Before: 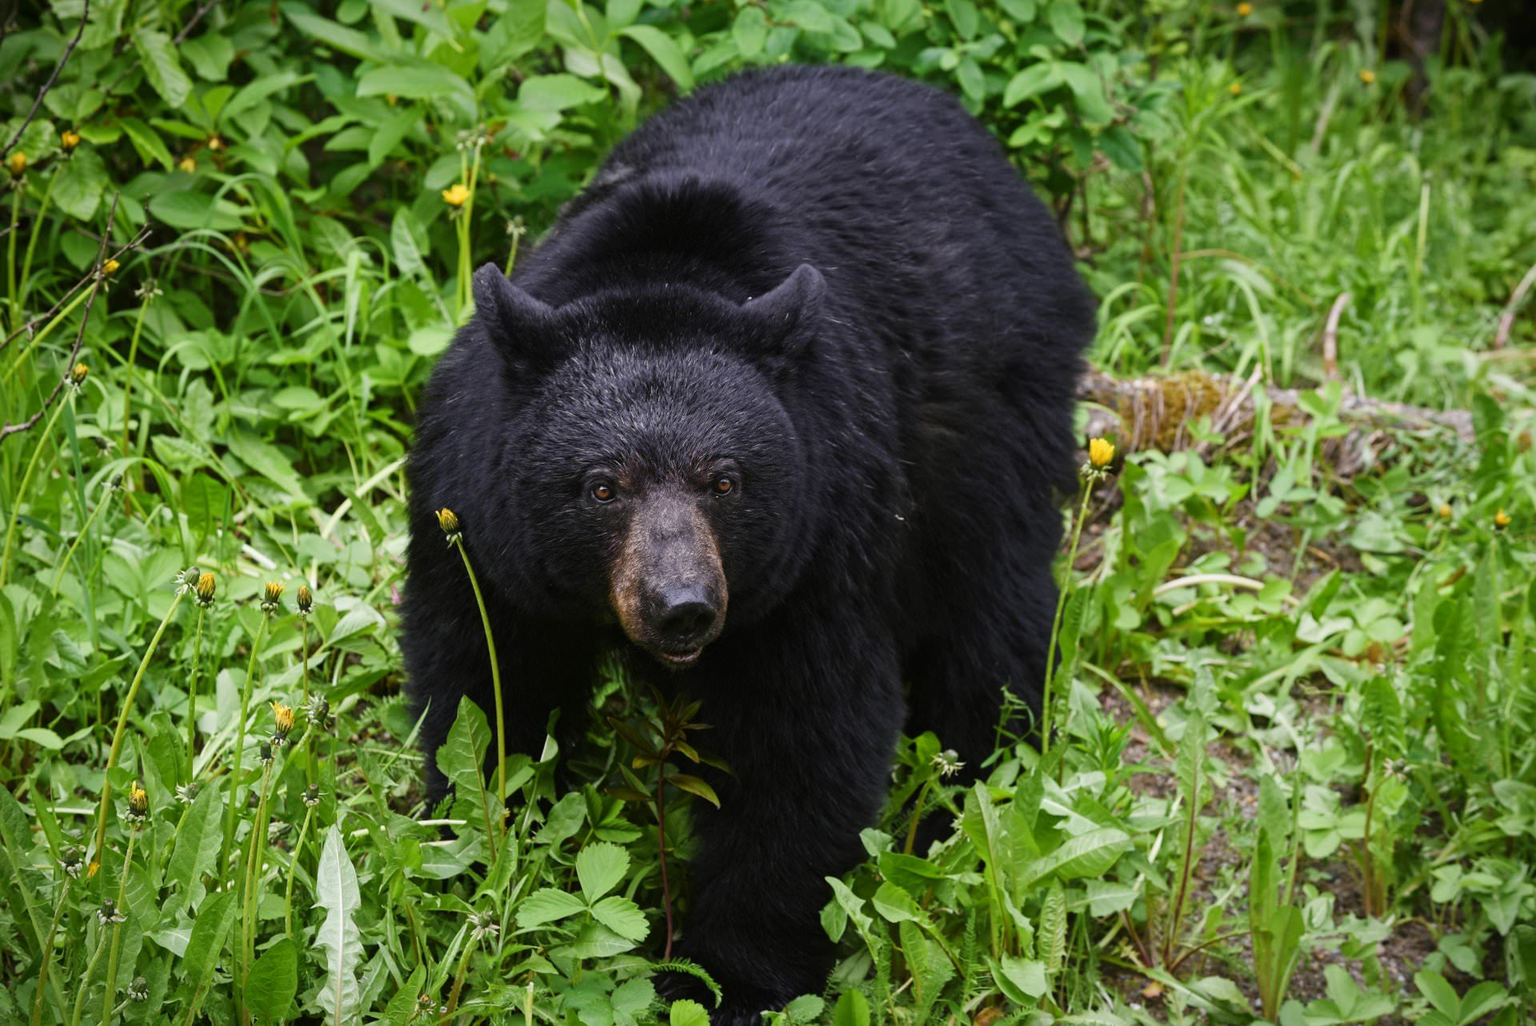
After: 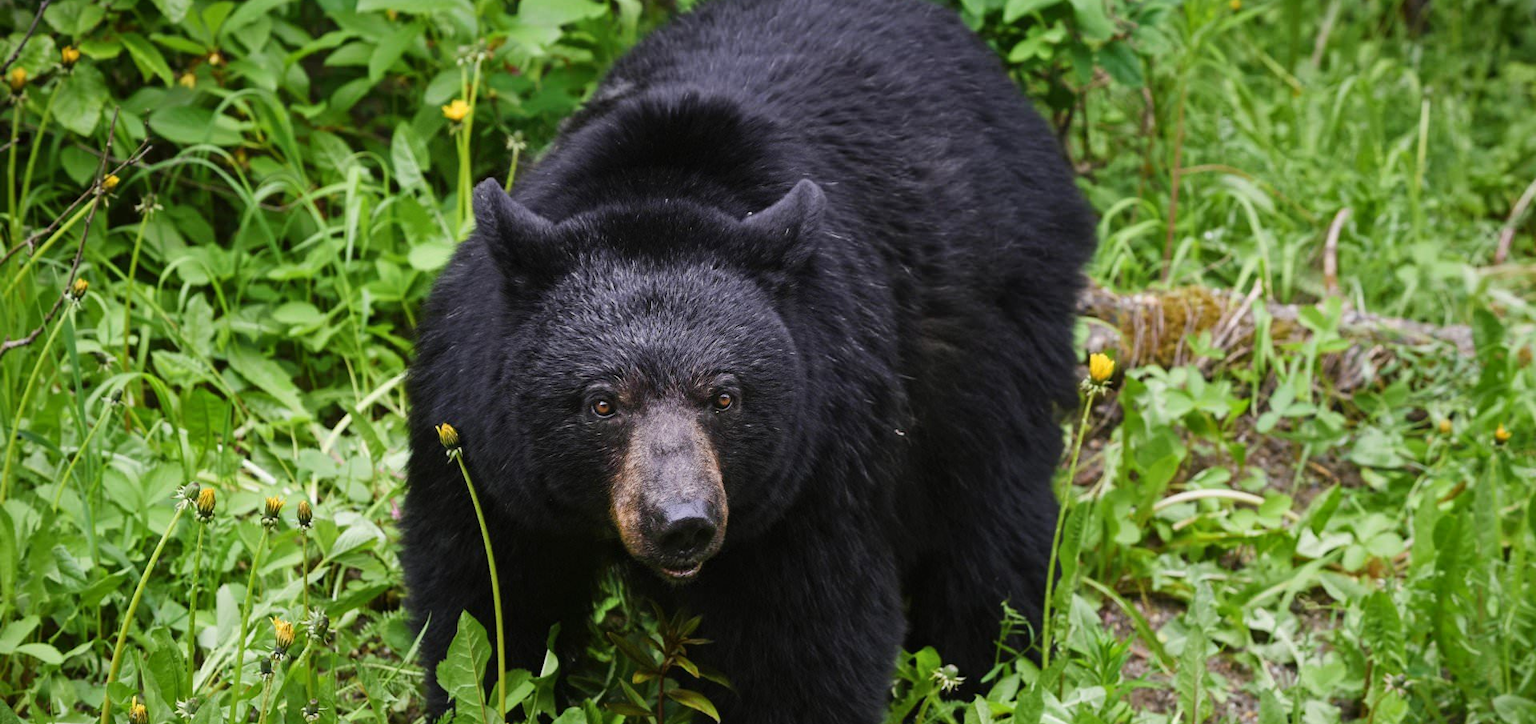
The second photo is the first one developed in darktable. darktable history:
crop and rotate: top 8.293%, bottom 20.996%
shadows and highlights: radius 264.75, soften with gaussian
